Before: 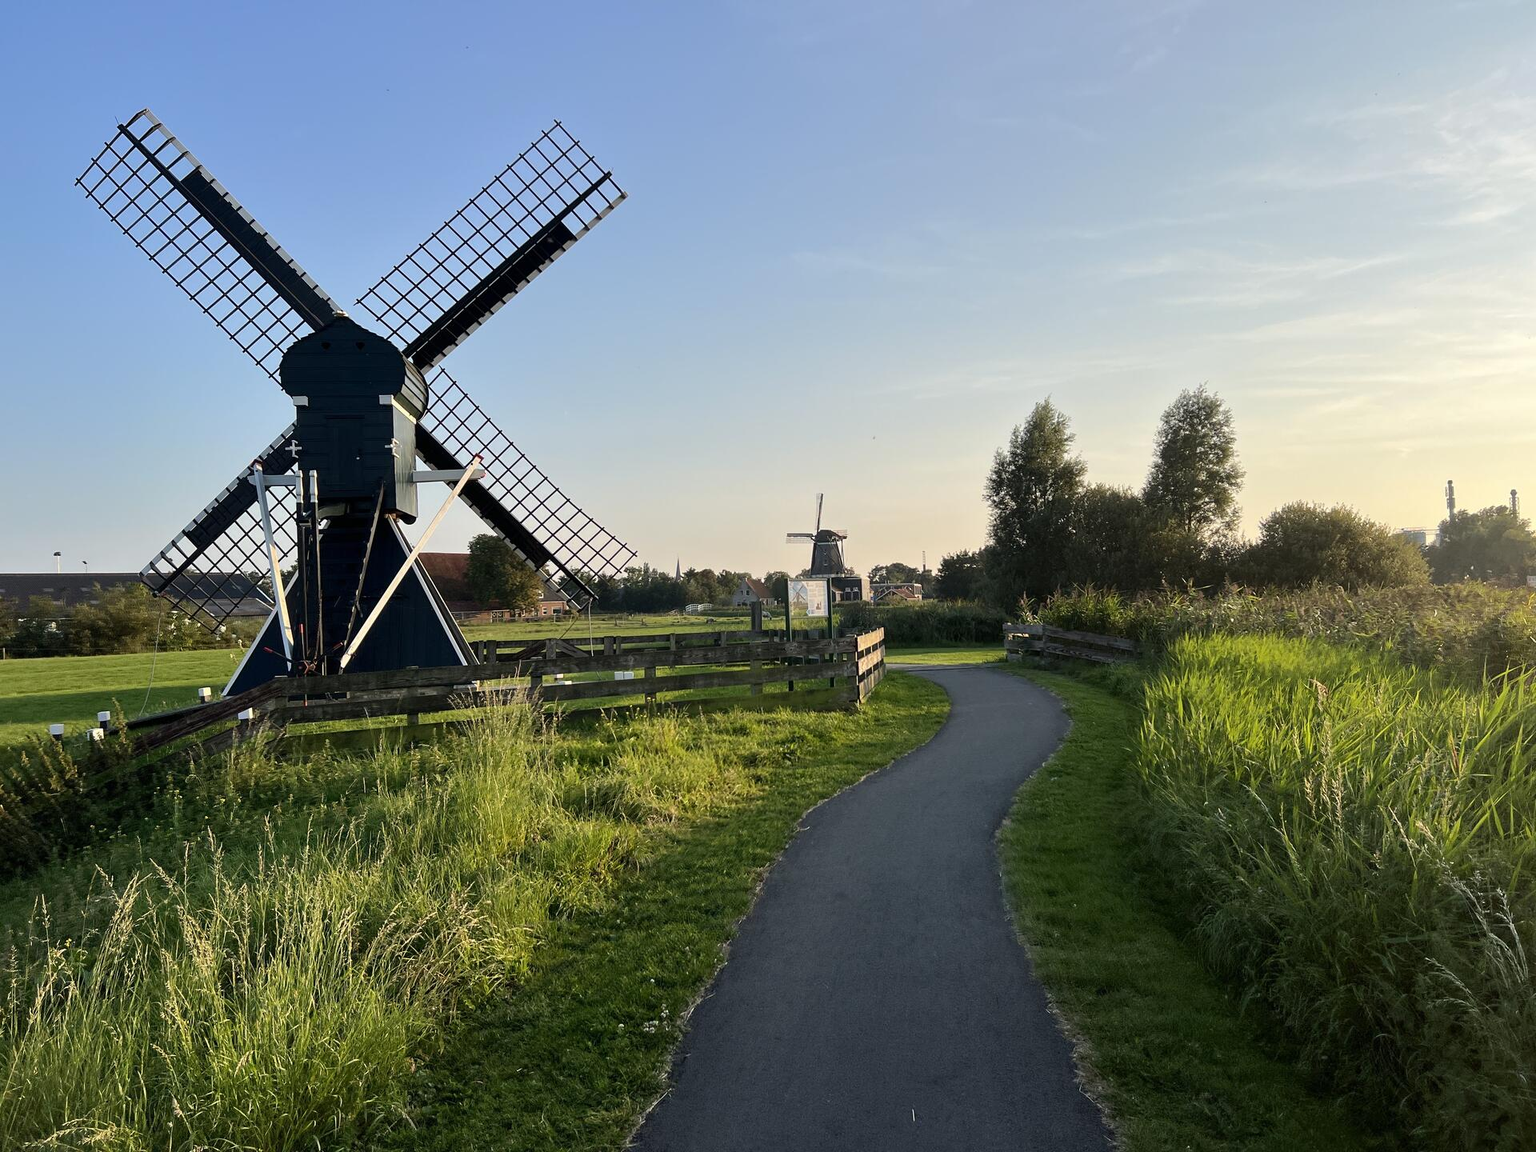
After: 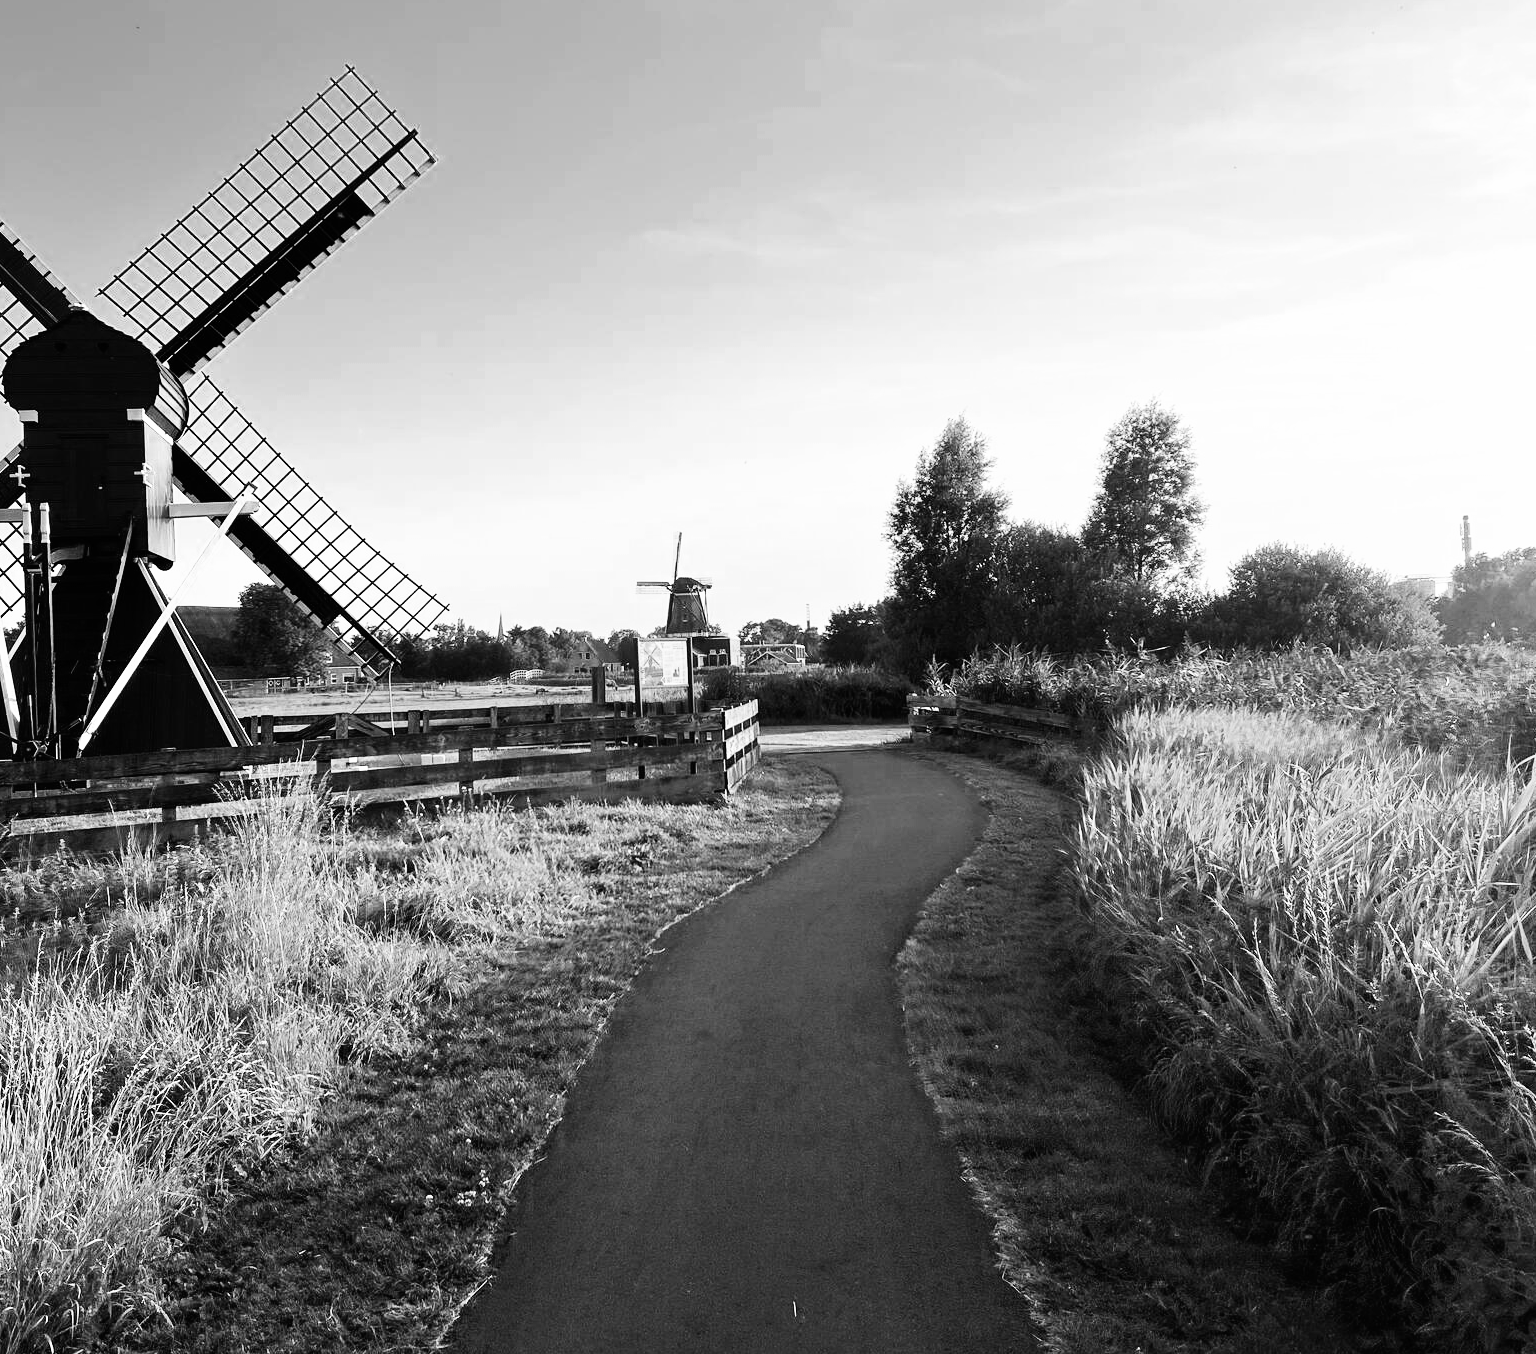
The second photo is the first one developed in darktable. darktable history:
base curve: curves: ch0 [(0, 0) (0.007, 0.004) (0.027, 0.03) (0.046, 0.07) (0.207, 0.54) (0.442, 0.872) (0.673, 0.972) (1, 1)], preserve colors none
color zones: curves: ch0 [(0.002, 0.589) (0.107, 0.484) (0.146, 0.249) (0.217, 0.352) (0.309, 0.525) (0.39, 0.404) (0.455, 0.169) (0.597, 0.055) (0.724, 0.212) (0.775, 0.691) (0.869, 0.571) (1, 0.587)]; ch1 [(0, 0) (0.143, 0) (0.286, 0) (0.429, 0) (0.571, 0) (0.714, 0) (0.857, 0)]
crop and rotate: left 18.12%, top 5.922%, right 1.853%
